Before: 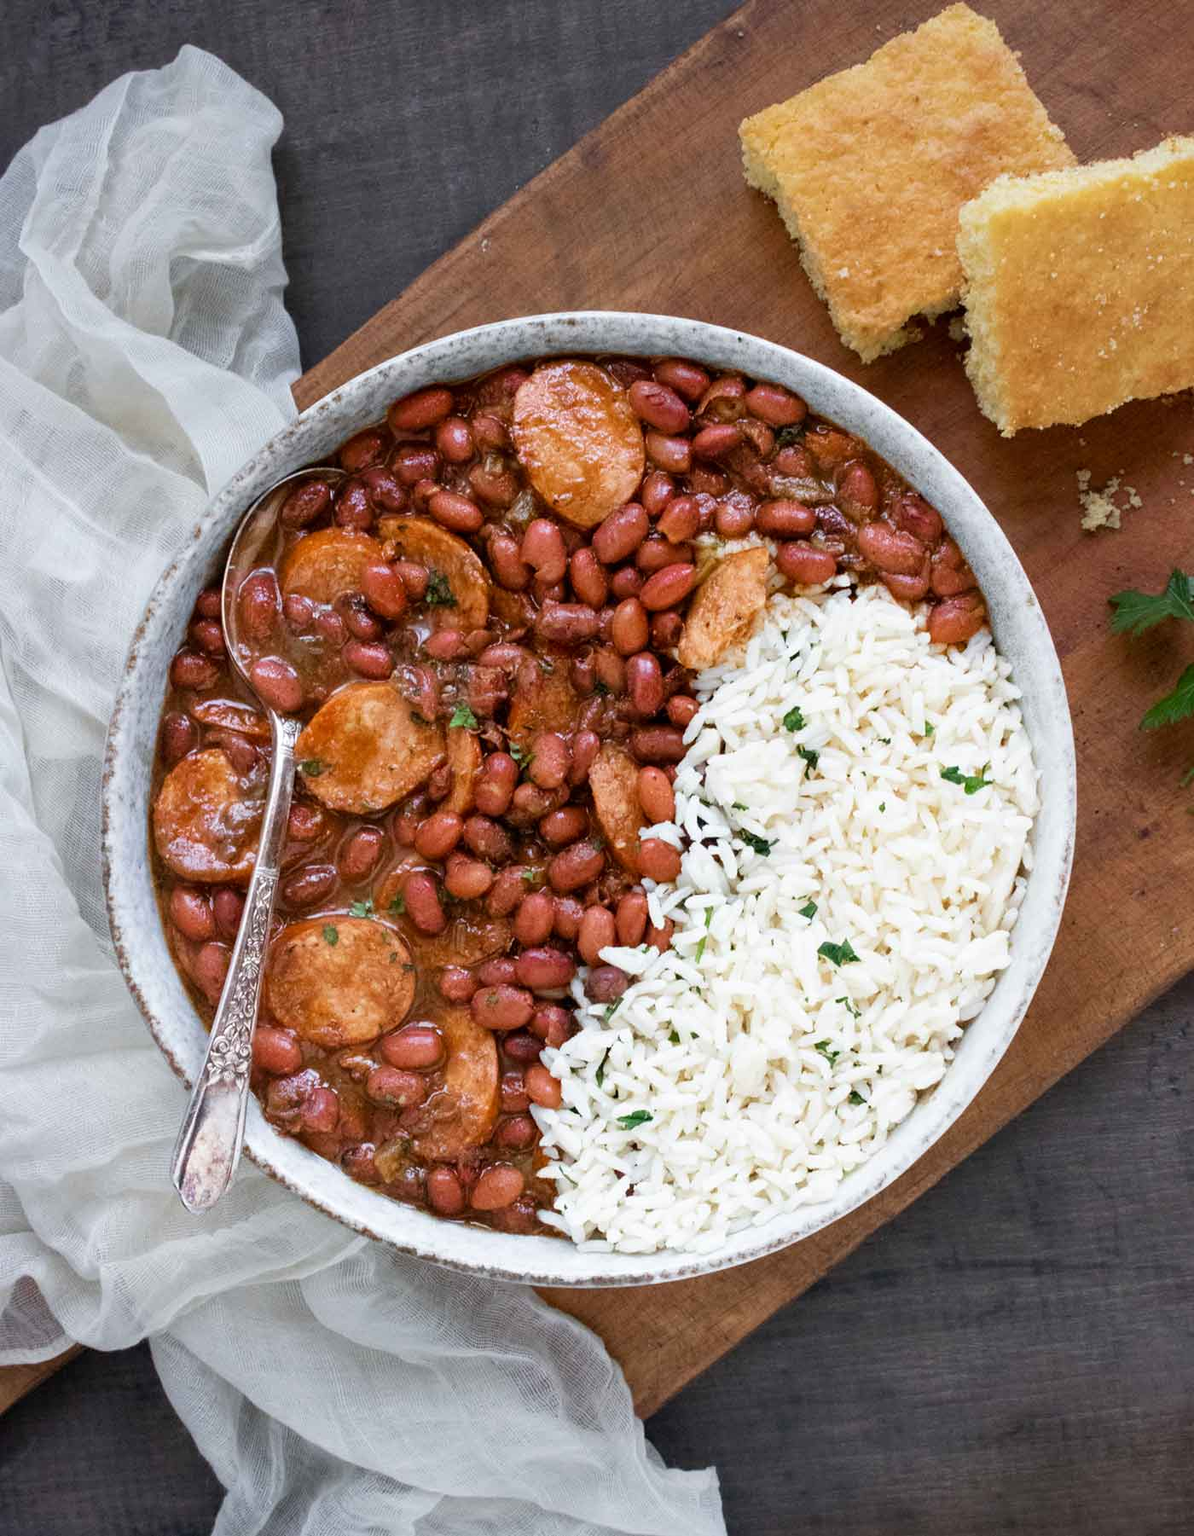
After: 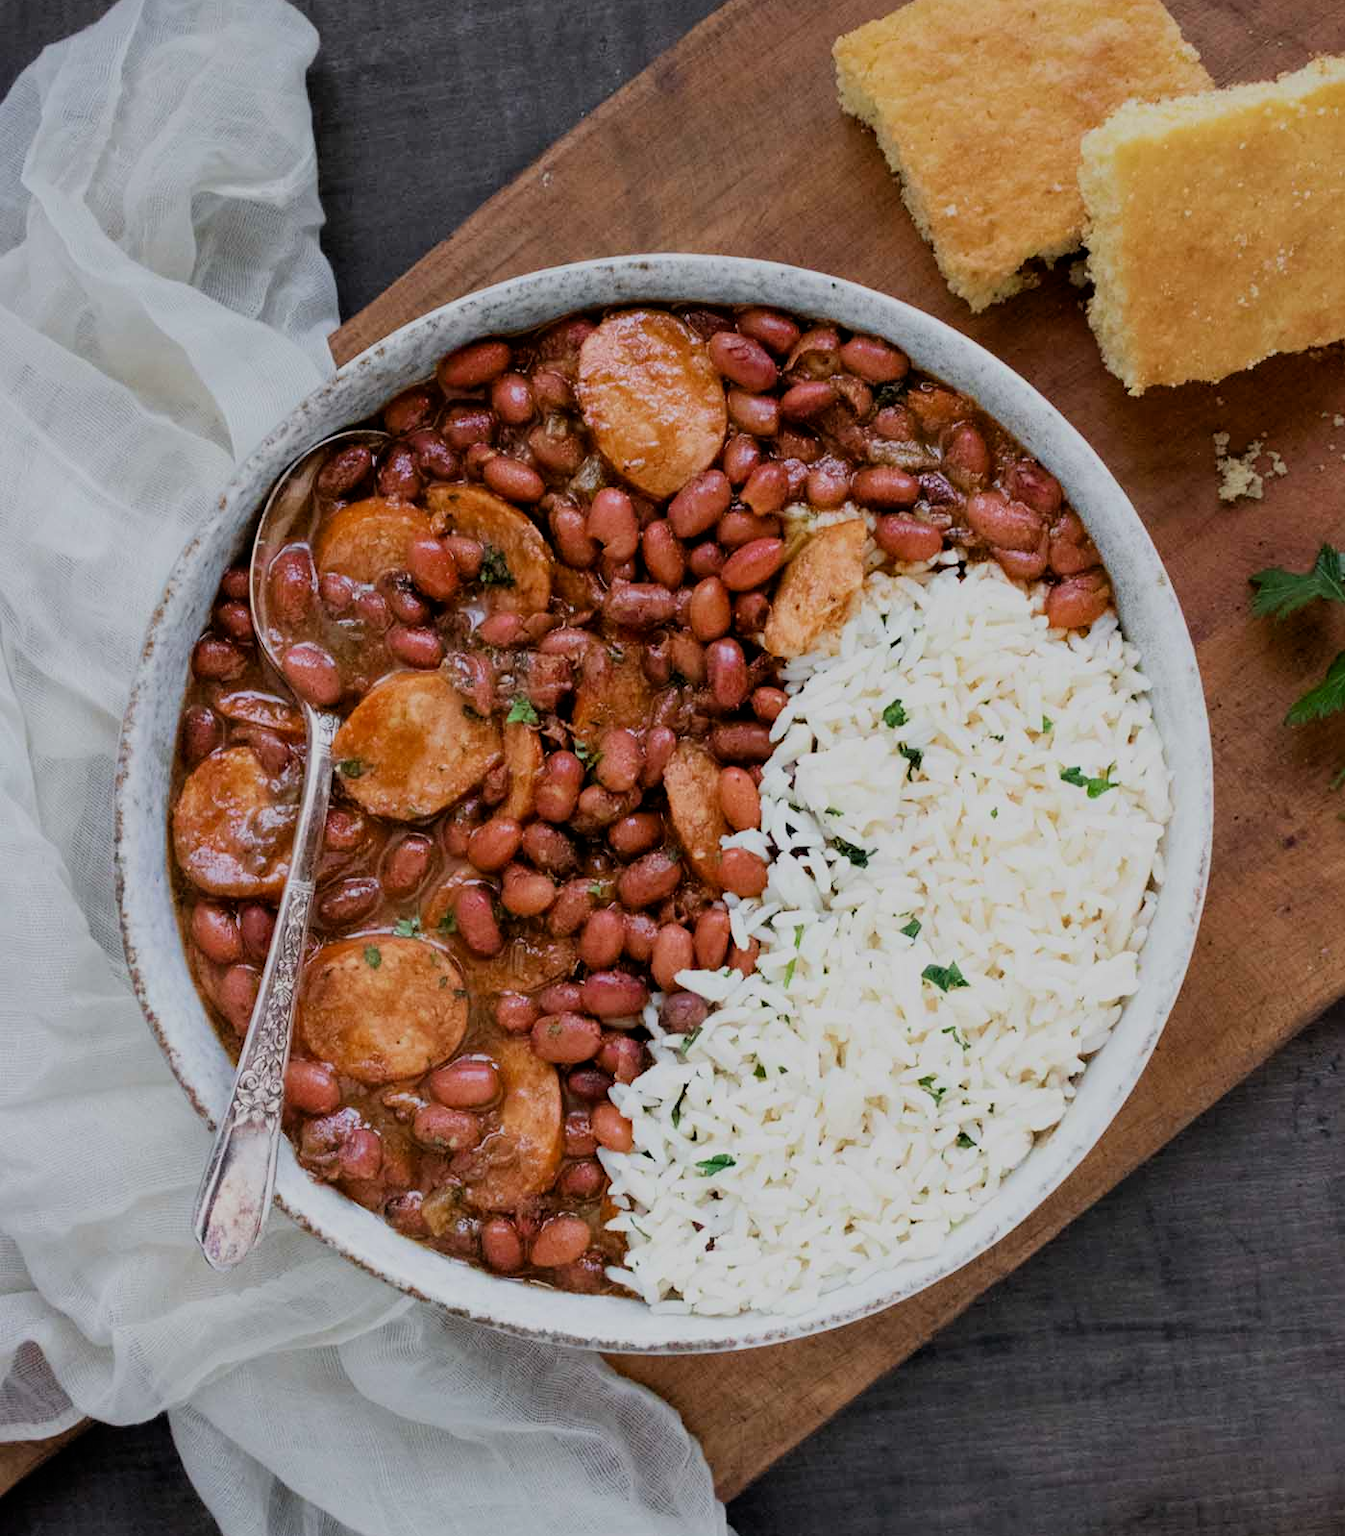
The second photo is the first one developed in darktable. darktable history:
exposure: black level correction 0.001, exposure -0.2 EV, compensate highlight preservation false
crop and rotate: top 5.609%, bottom 5.609%
filmic rgb: black relative exposure -7.65 EV, white relative exposure 4.56 EV, hardness 3.61, color science v6 (2022)
